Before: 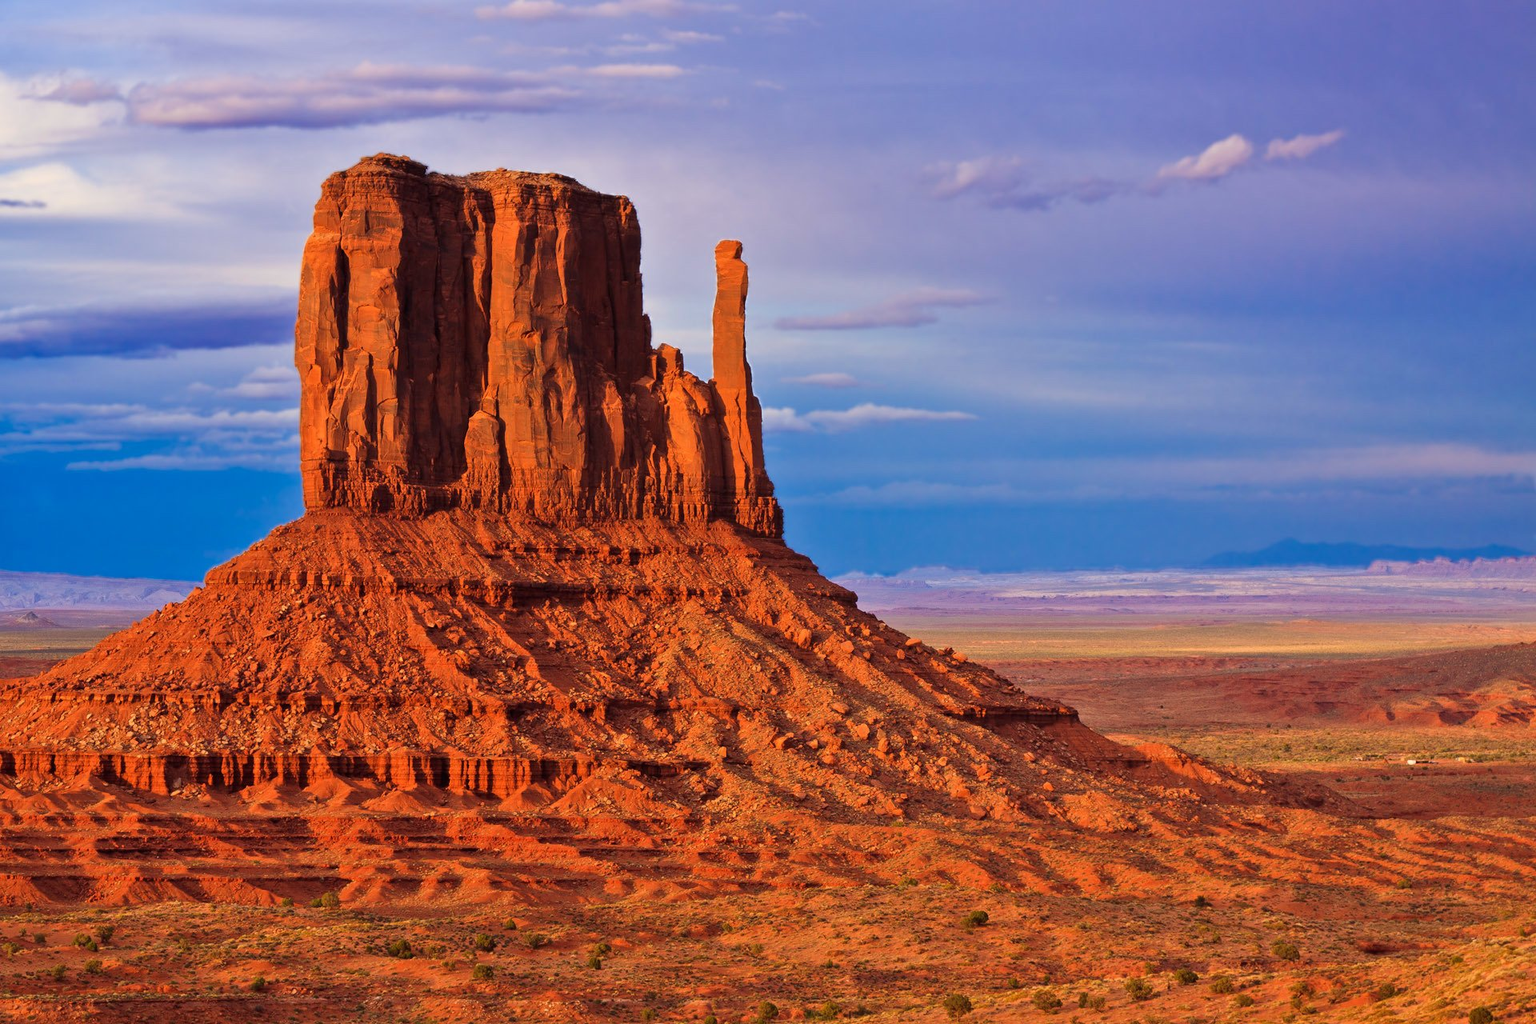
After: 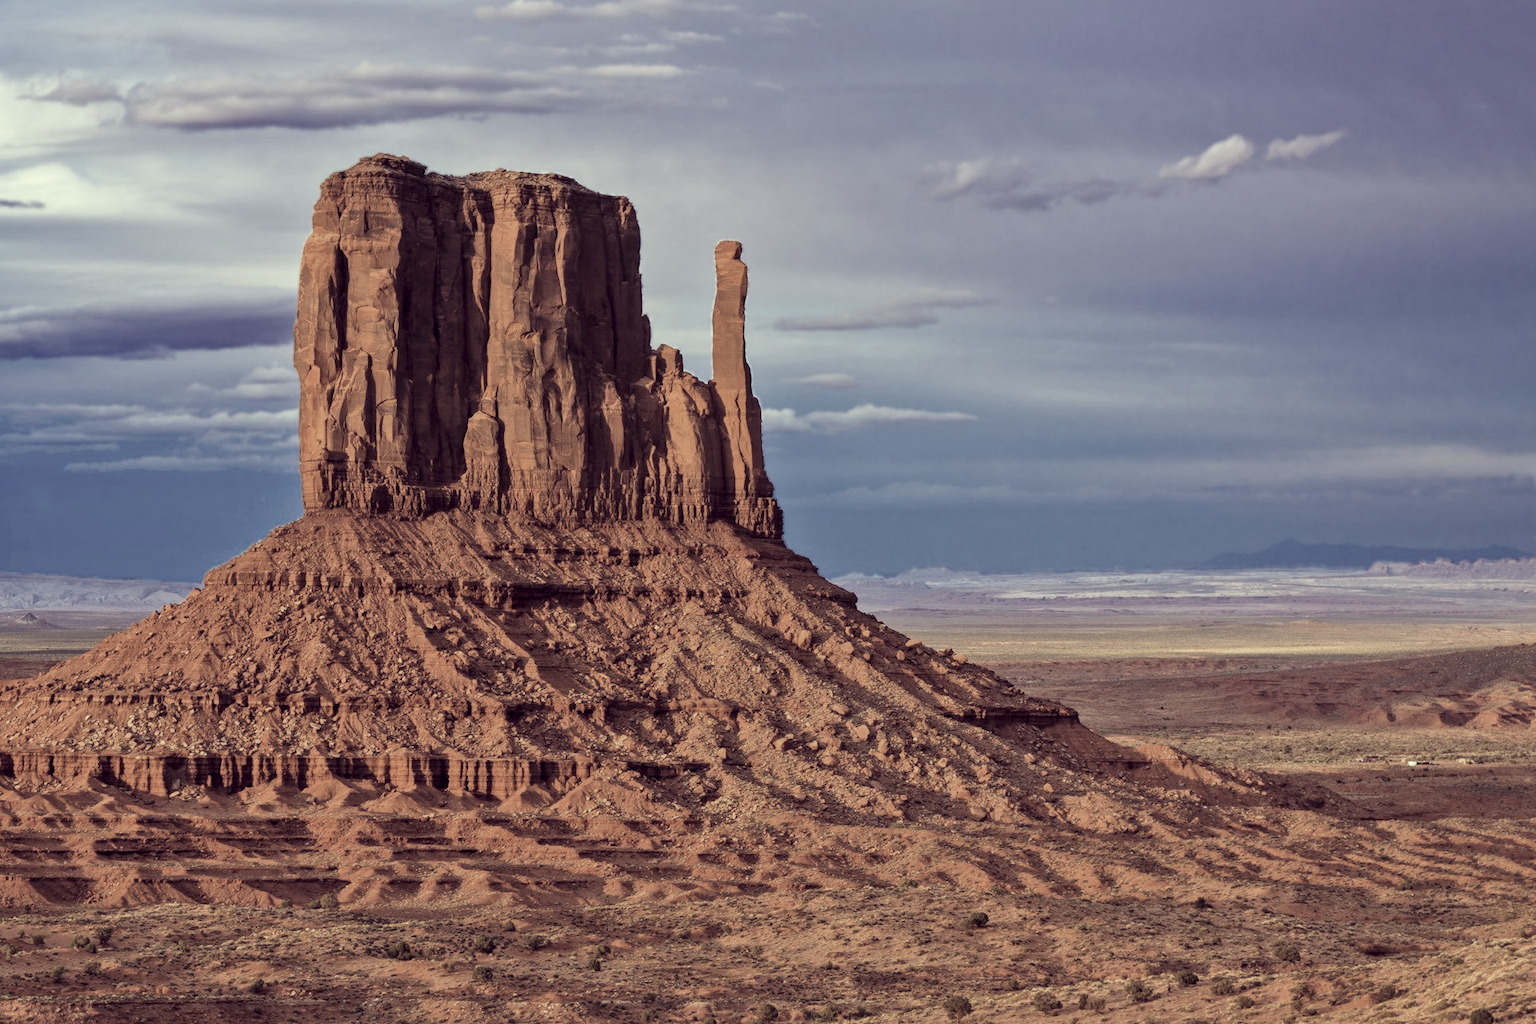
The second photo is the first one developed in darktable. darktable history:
local contrast: on, module defaults
color correction: highlights a* -20.16, highlights b* 20.22, shadows a* 19.67, shadows b* -20.48, saturation 0.385
crop: left 0.154%
